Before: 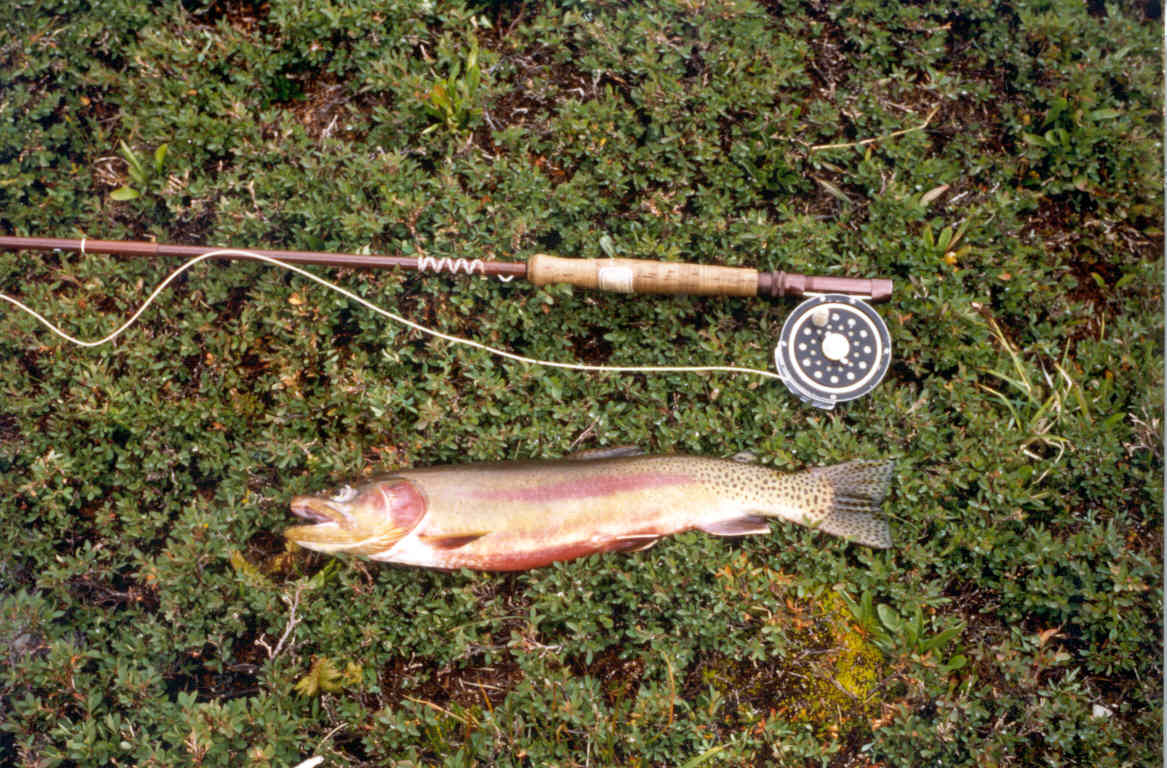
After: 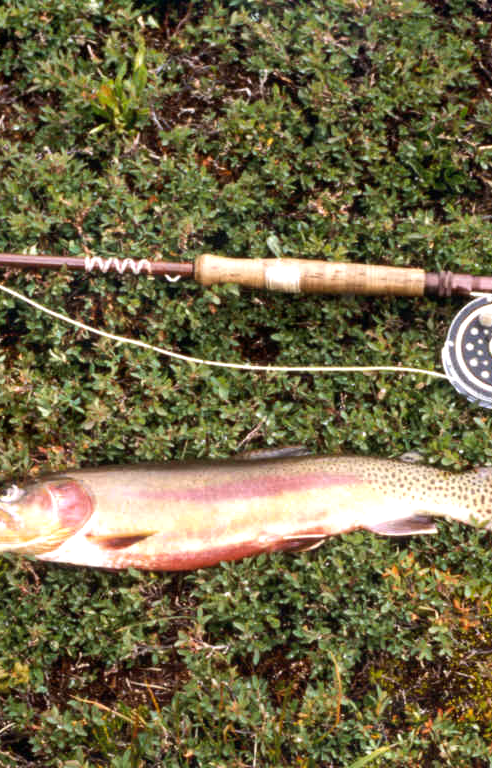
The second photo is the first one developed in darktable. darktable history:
crop: left 28.583%, right 29.231%
tone equalizer: -8 EV -0.417 EV, -7 EV -0.389 EV, -6 EV -0.333 EV, -5 EV -0.222 EV, -3 EV 0.222 EV, -2 EV 0.333 EV, -1 EV 0.389 EV, +0 EV 0.417 EV, edges refinement/feathering 500, mask exposure compensation -1.57 EV, preserve details no
